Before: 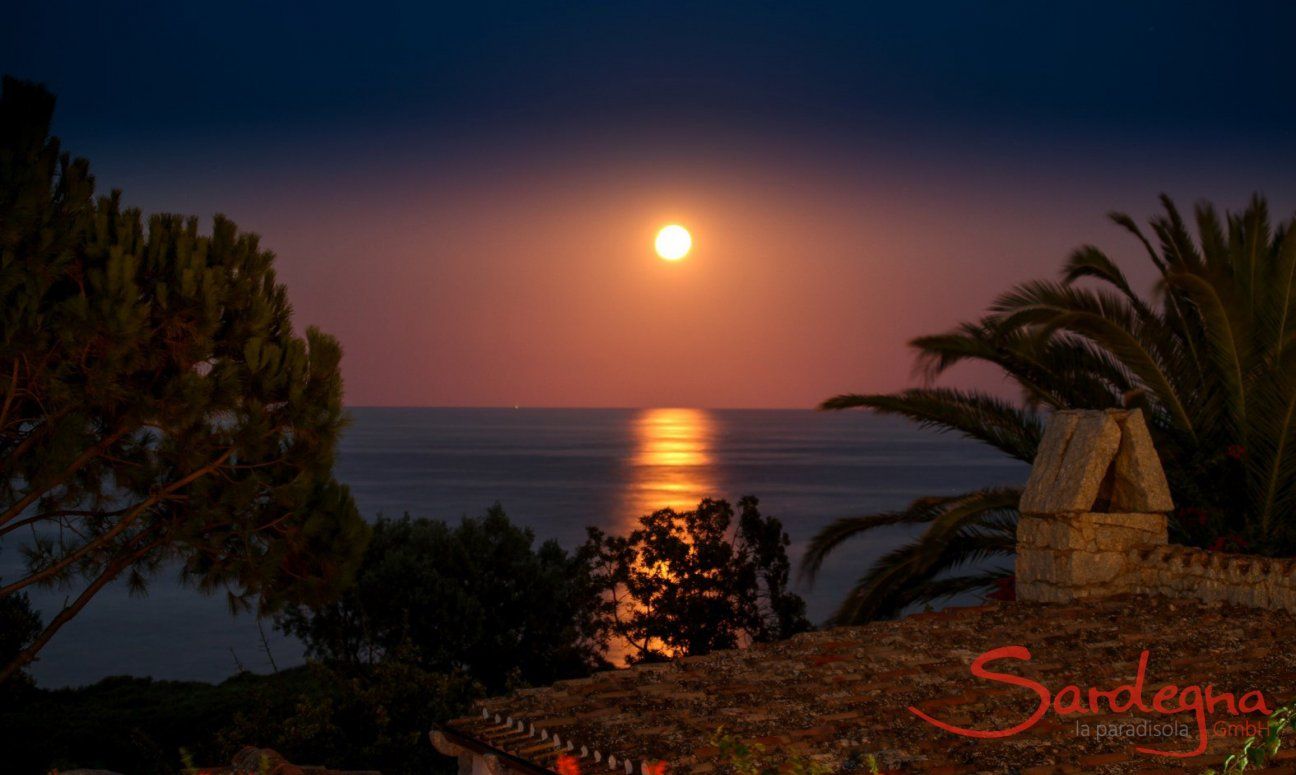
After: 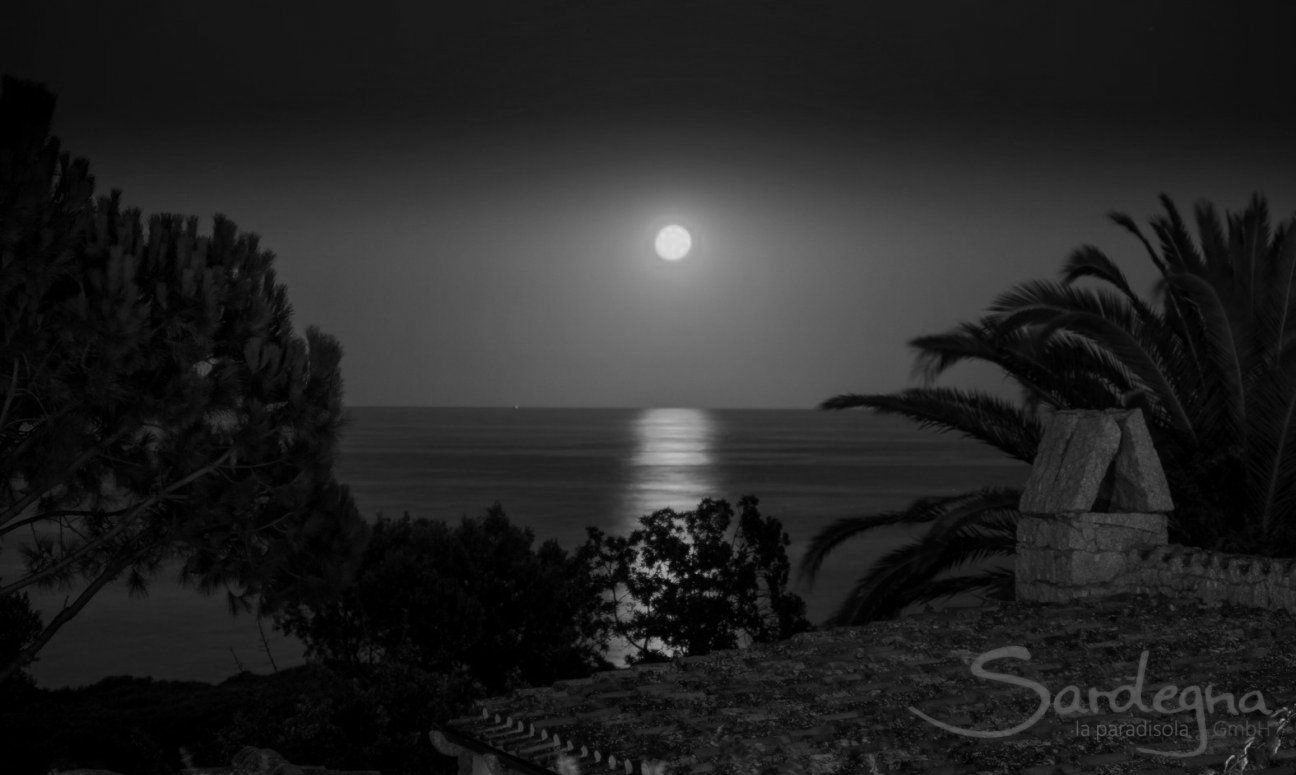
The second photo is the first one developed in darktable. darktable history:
color zones: curves: ch0 [(0, 0.613) (0.01, 0.613) (0.245, 0.448) (0.498, 0.529) (0.642, 0.665) (0.879, 0.777) (0.99, 0.613)]; ch1 [(0, 0) (0.143, 0) (0.286, 0) (0.429, 0) (0.571, 0) (0.714, 0) (0.857, 0)]
exposure: exposure -0.485 EV, compensate highlight preservation false
tone equalizer: edges refinement/feathering 500, mask exposure compensation -1.57 EV, preserve details guided filter
